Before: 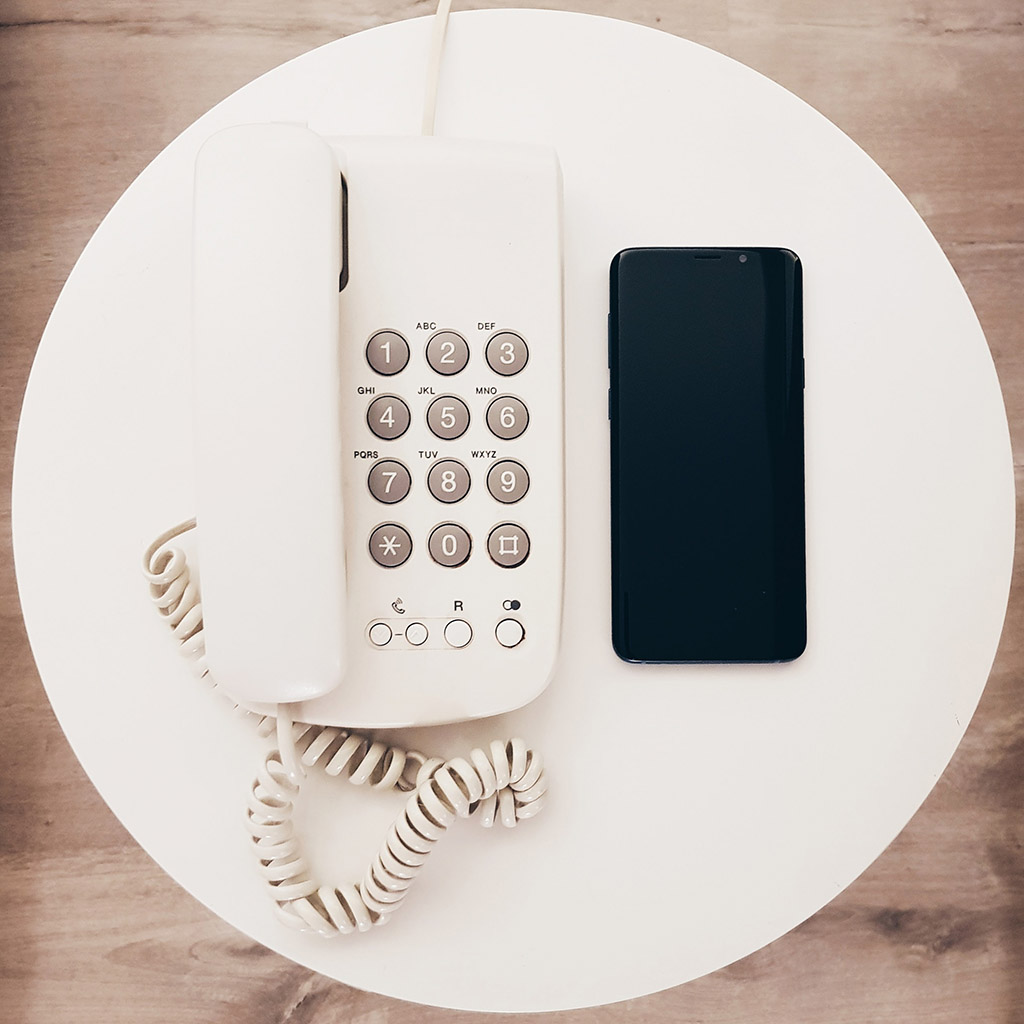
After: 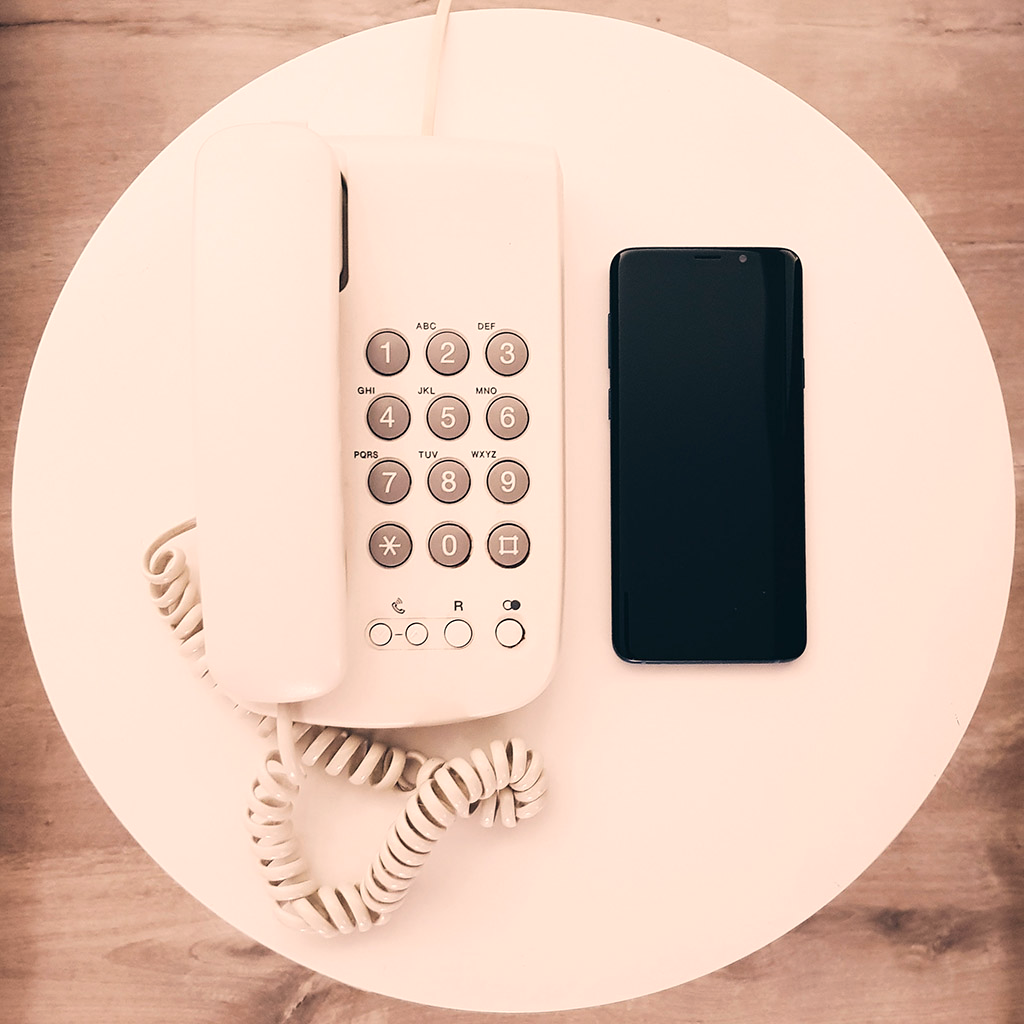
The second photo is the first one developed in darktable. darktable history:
contrast brightness saturation: saturation -0.05
white balance: red 1.127, blue 0.943
